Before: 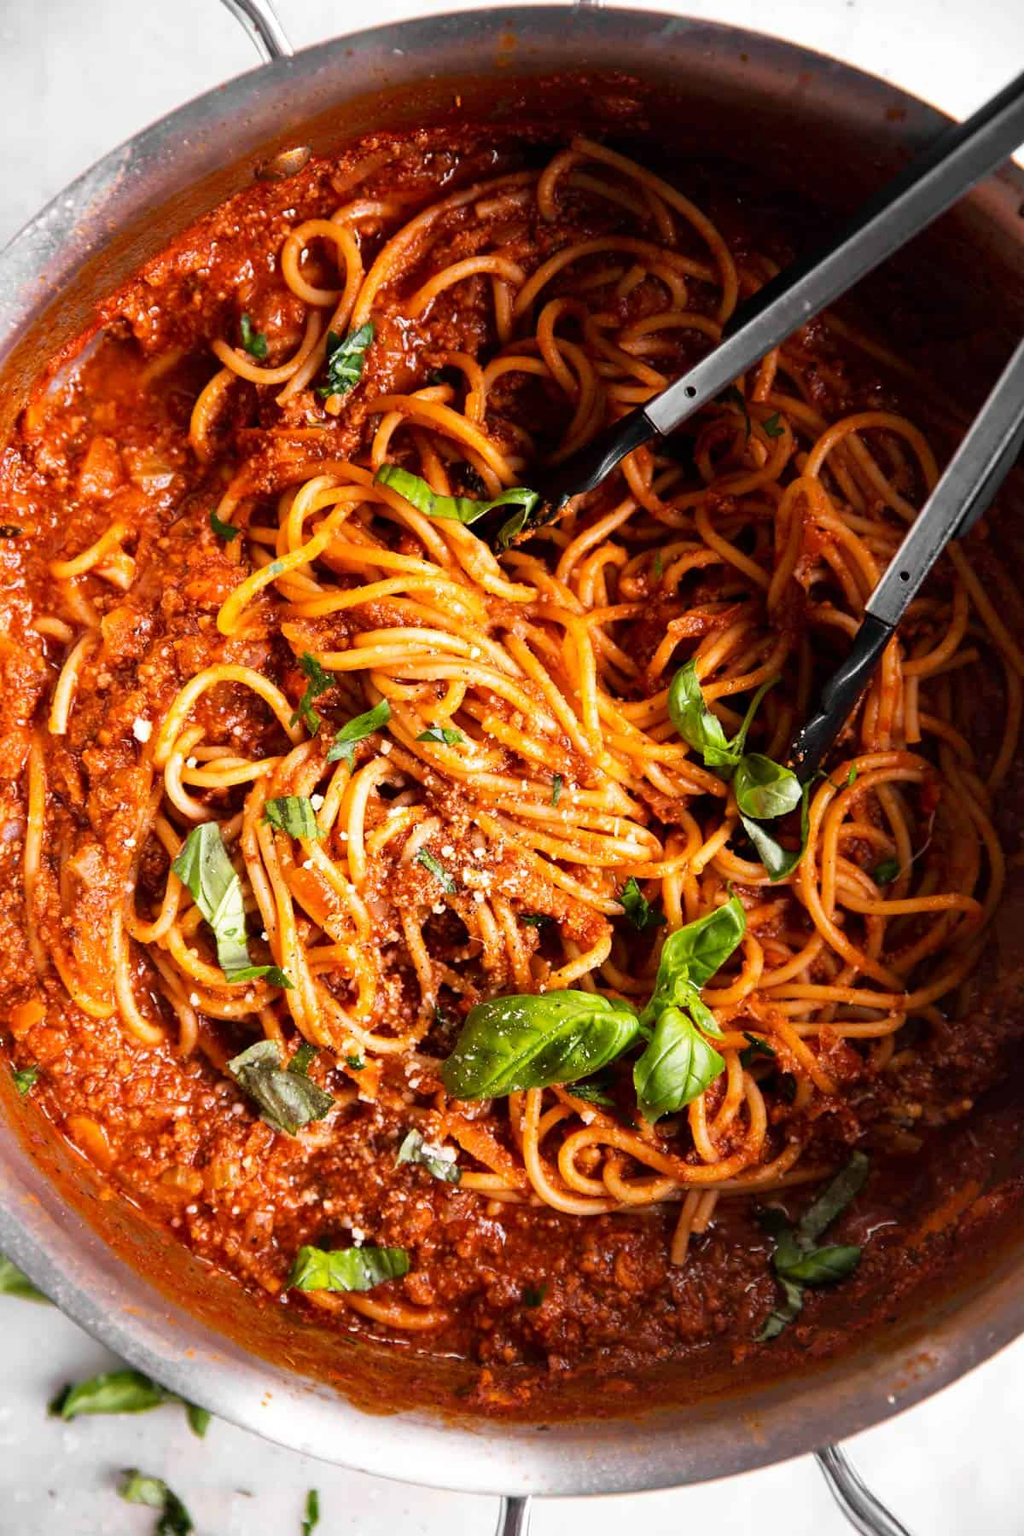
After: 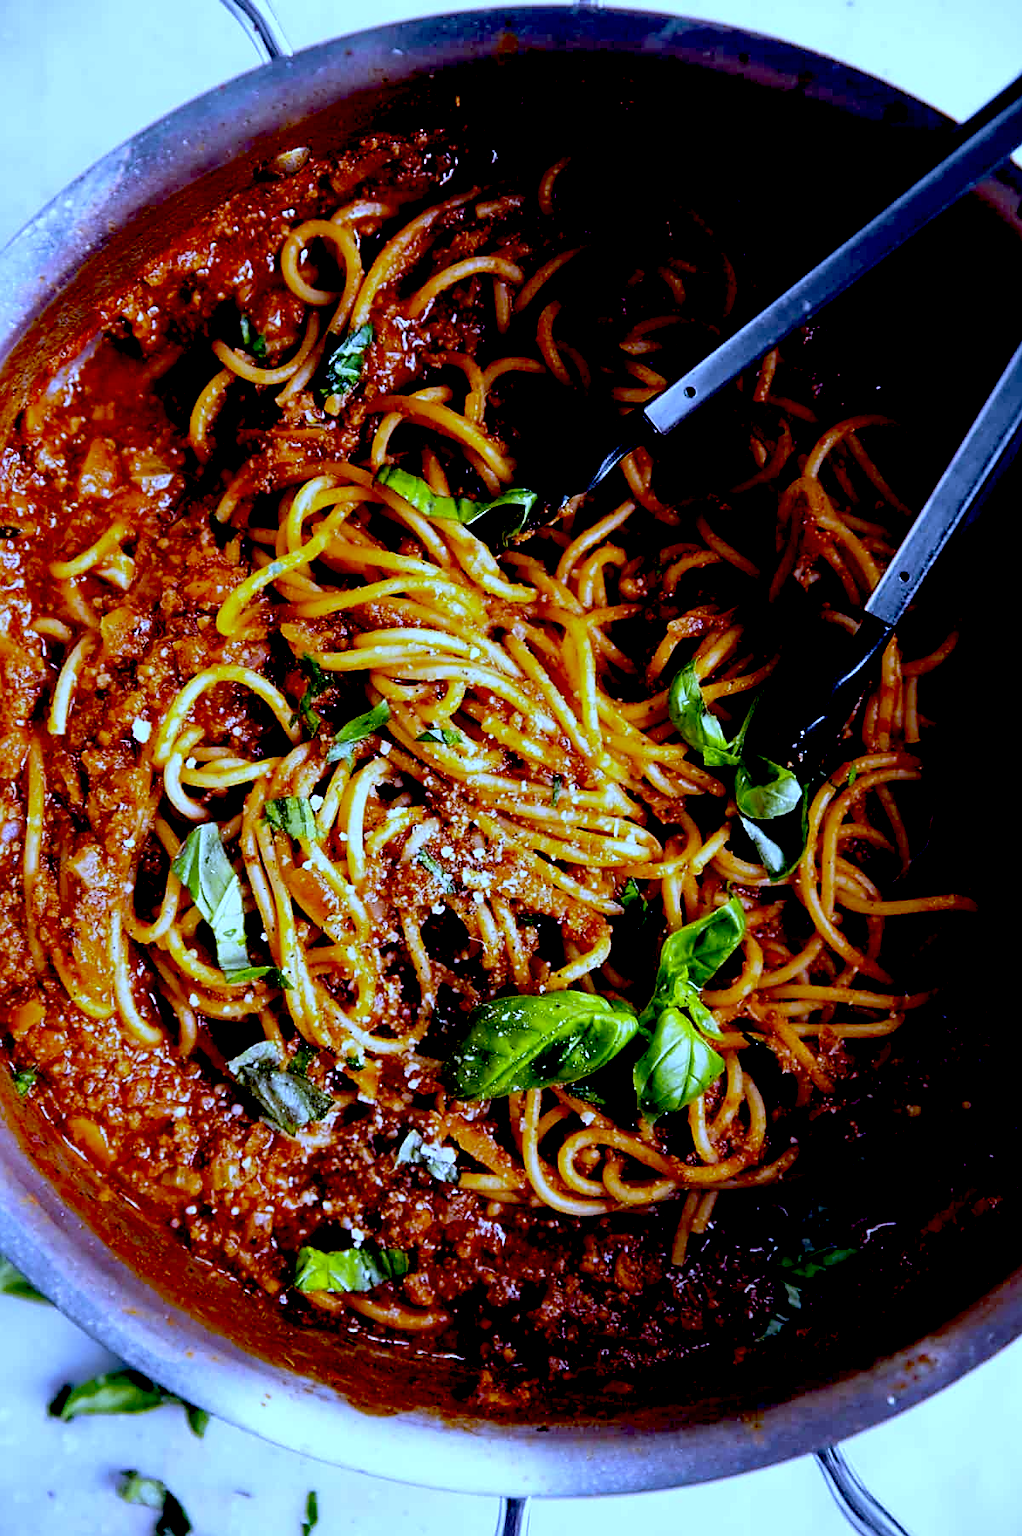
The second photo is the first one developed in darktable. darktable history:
rotate and perspective: automatic cropping original format, crop left 0, crop top 0
crop and rotate: left 0.126%
sharpen: radius 1.864, amount 0.398, threshold 1.271
exposure: black level correction 0.056, compensate highlight preservation false
white balance: red 0.766, blue 1.537
